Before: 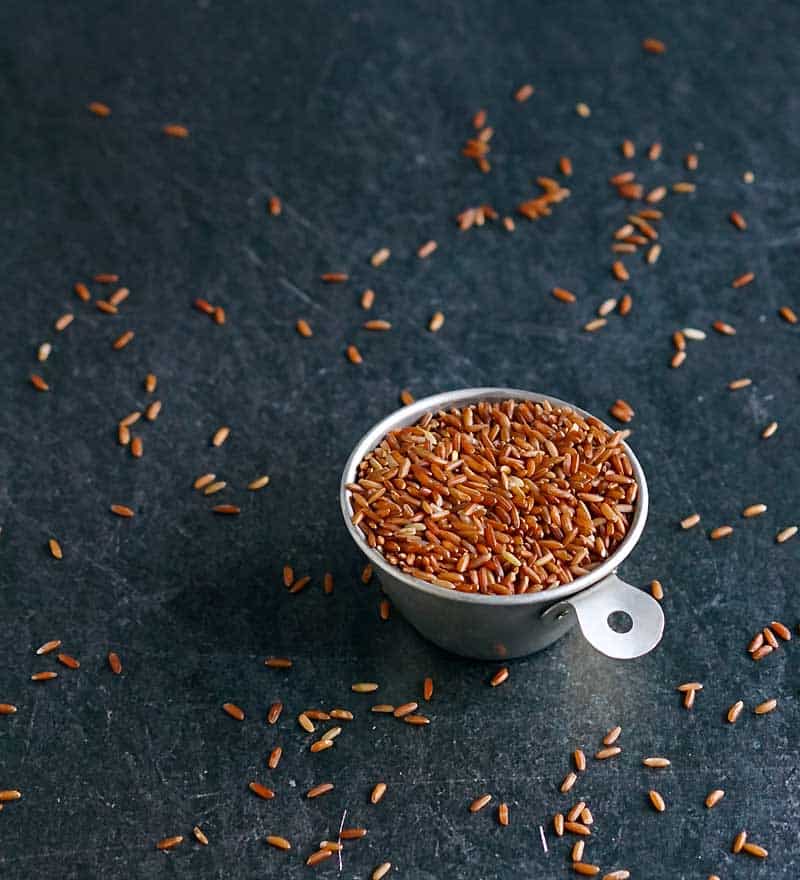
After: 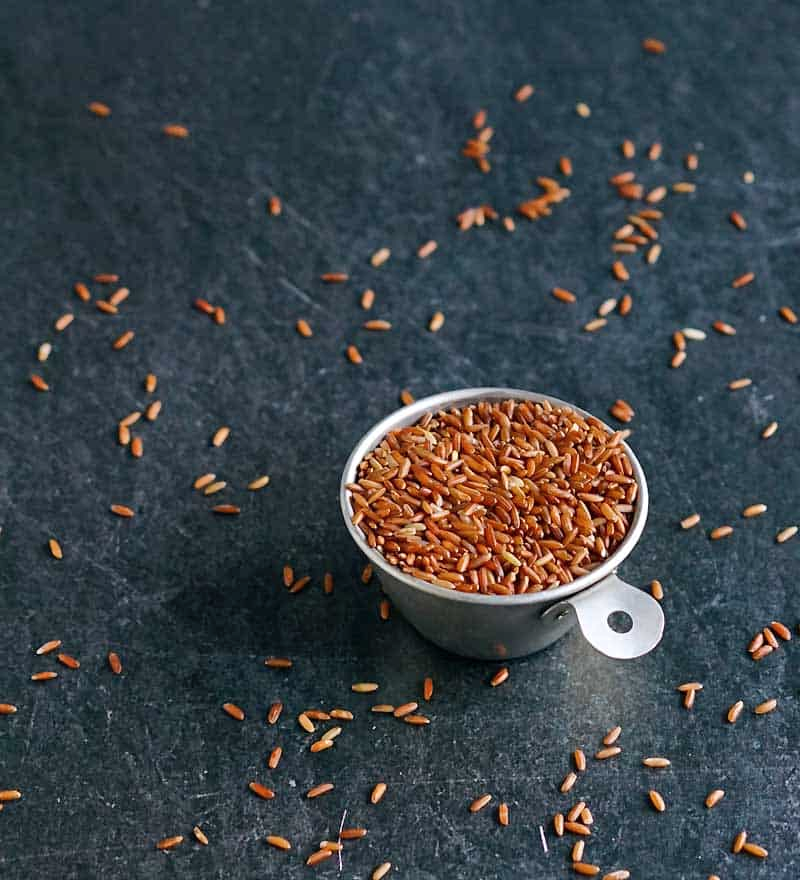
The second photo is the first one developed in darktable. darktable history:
shadows and highlights: radius 108.52, shadows 40.68, highlights -72.88, low approximation 0.01, soften with gaussian
tone equalizer: on, module defaults
